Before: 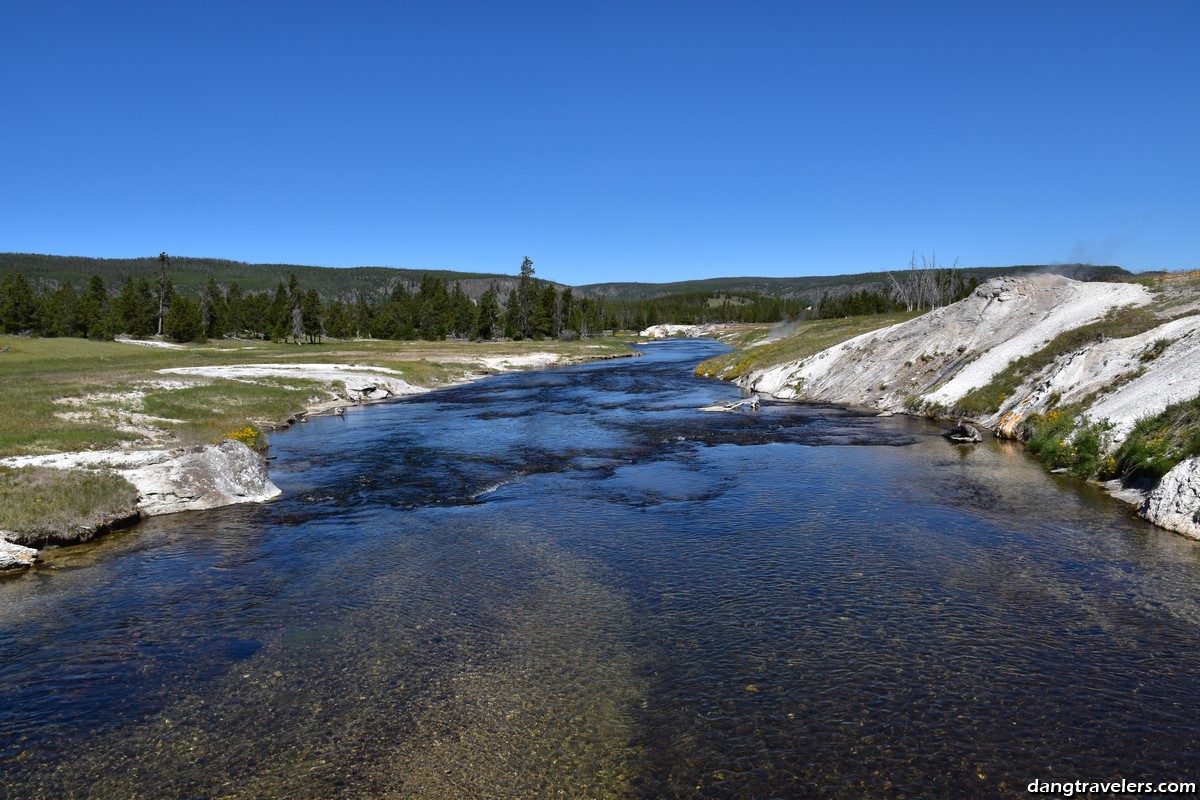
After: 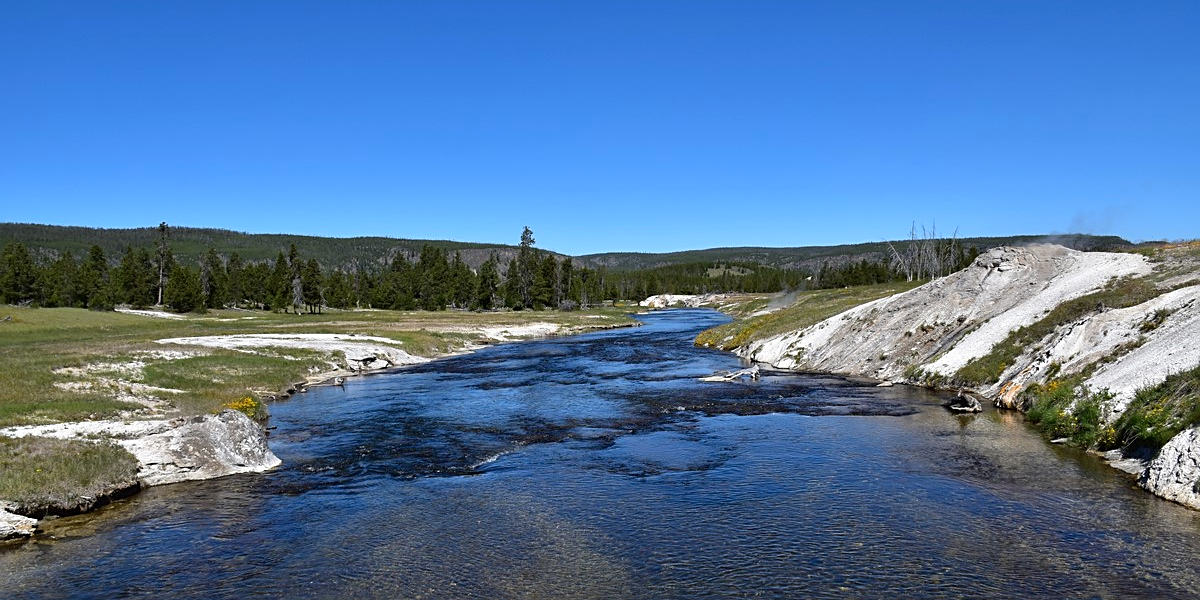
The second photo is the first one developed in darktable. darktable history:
crop: top 3.857%, bottom 21.132%
sharpen: on, module defaults
color zones: curves: ch0 [(0.068, 0.464) (0.25, 0.5) (0.48, 0.508) (0.75, 0.536) (0.886, 0.476) (0.967, 0.456)]; ch1 [(0.066, 0.456) (0.25, 0.5) (0.616, 0.508) (0.746, 0.56) (0.934, 0.444)]
